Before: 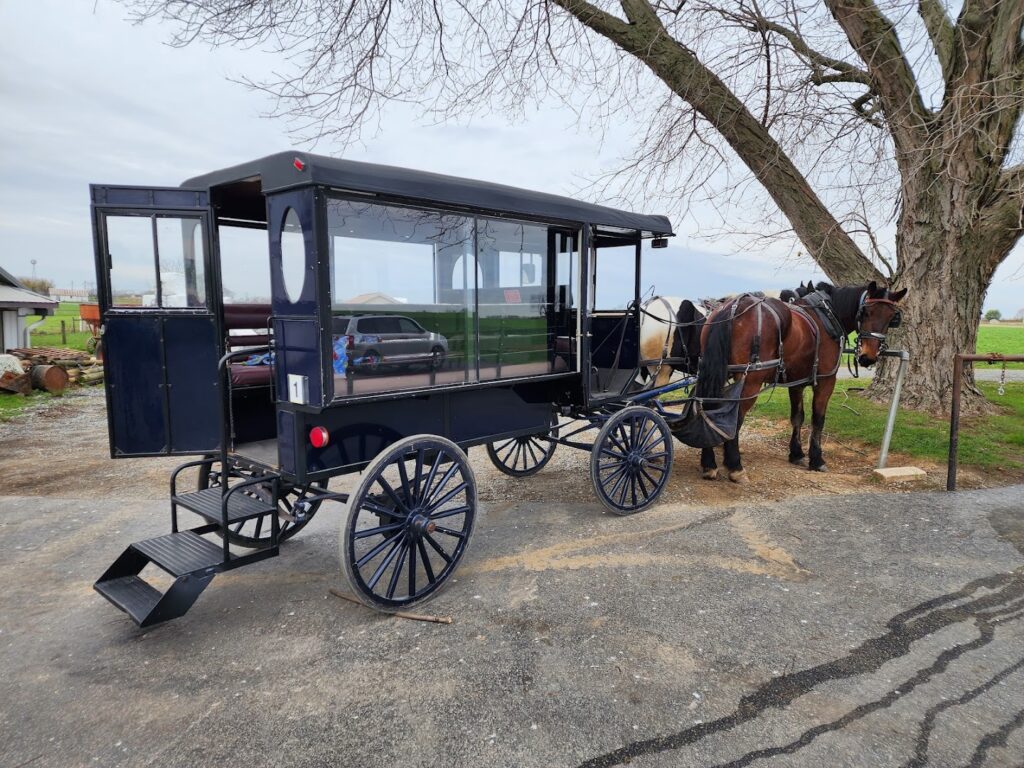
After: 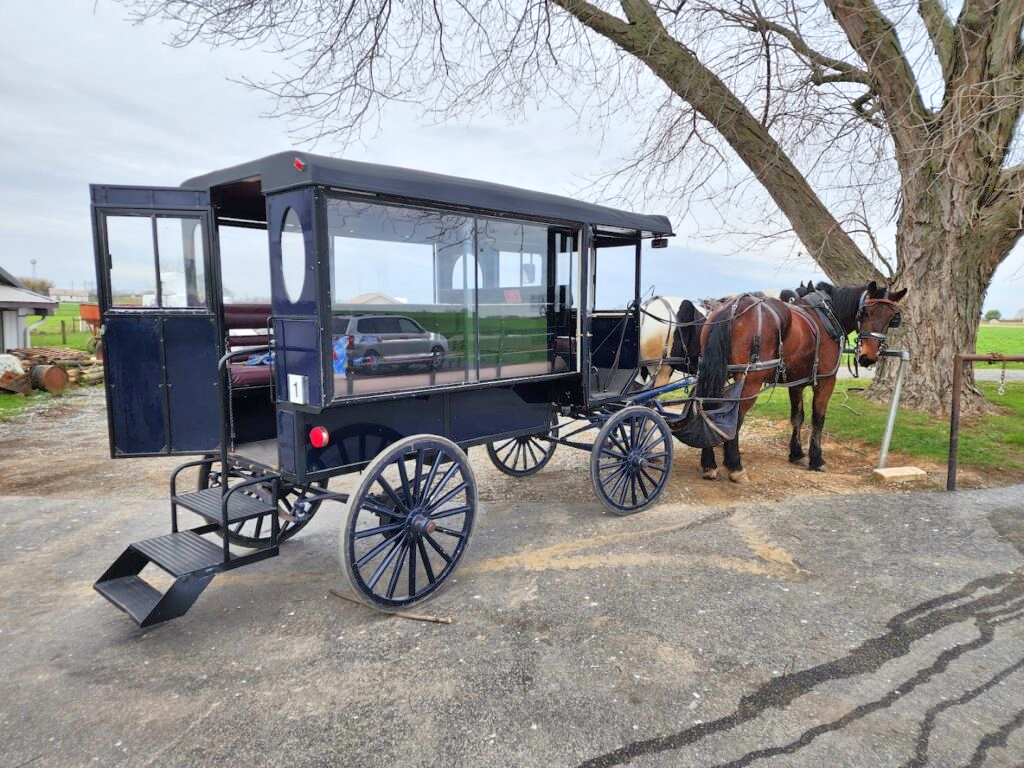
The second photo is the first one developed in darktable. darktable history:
tone equalizer: -8 EV 1.02 EV, -7 EV 1.02 EV, -6 EV 0.963 EV, -5 EV 0.995 EV, -4 EV 1.02 EV, -3 EV 0.752 EV, -2 EV 0.47 EV, -1 EV 0.263 EV, mask exposure compensation -0.502 EV
